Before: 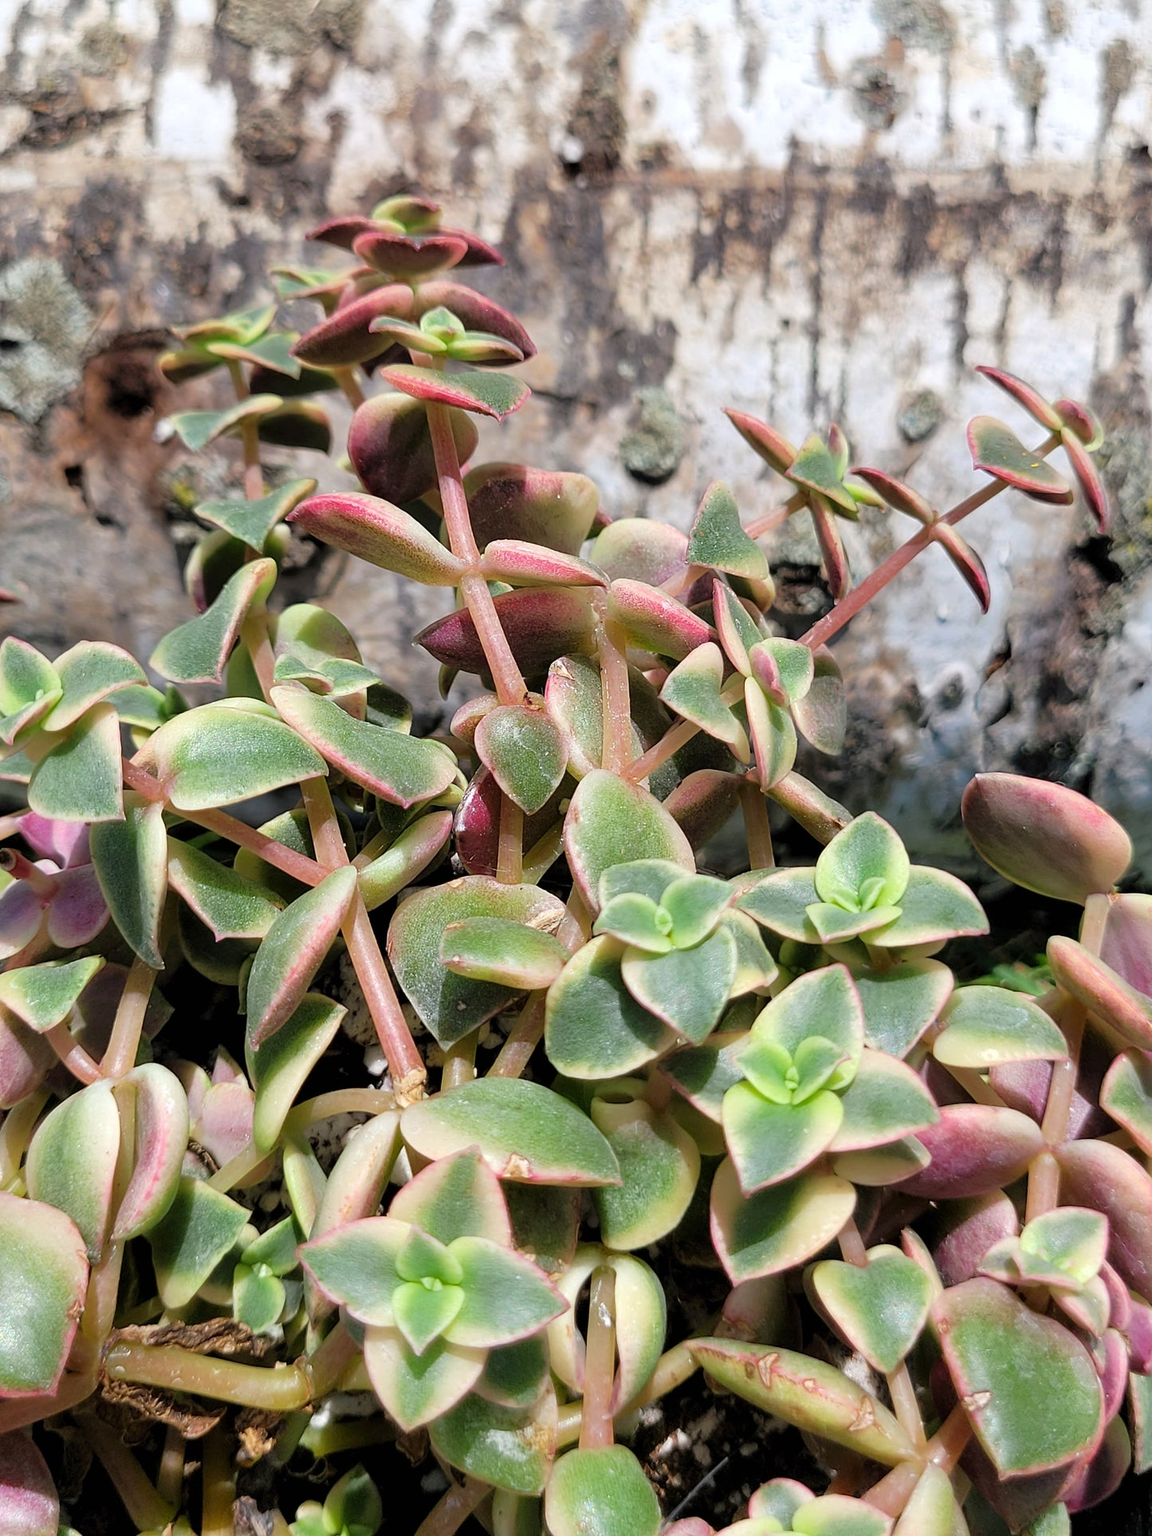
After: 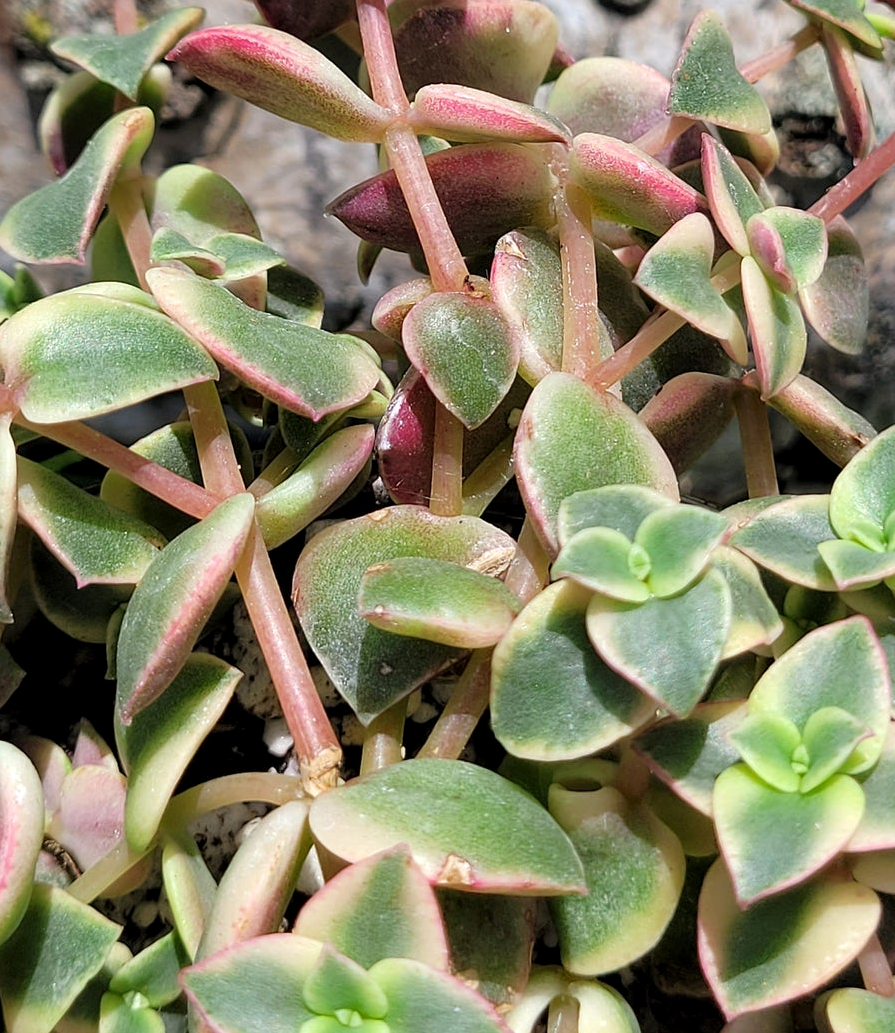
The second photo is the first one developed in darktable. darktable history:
crop: left 13.358%, top 30.821%, right 24.685%, bottom 15.555%
local contrast: highlights 102%, shadows 99%, detail 119%, midtone range 0.2
